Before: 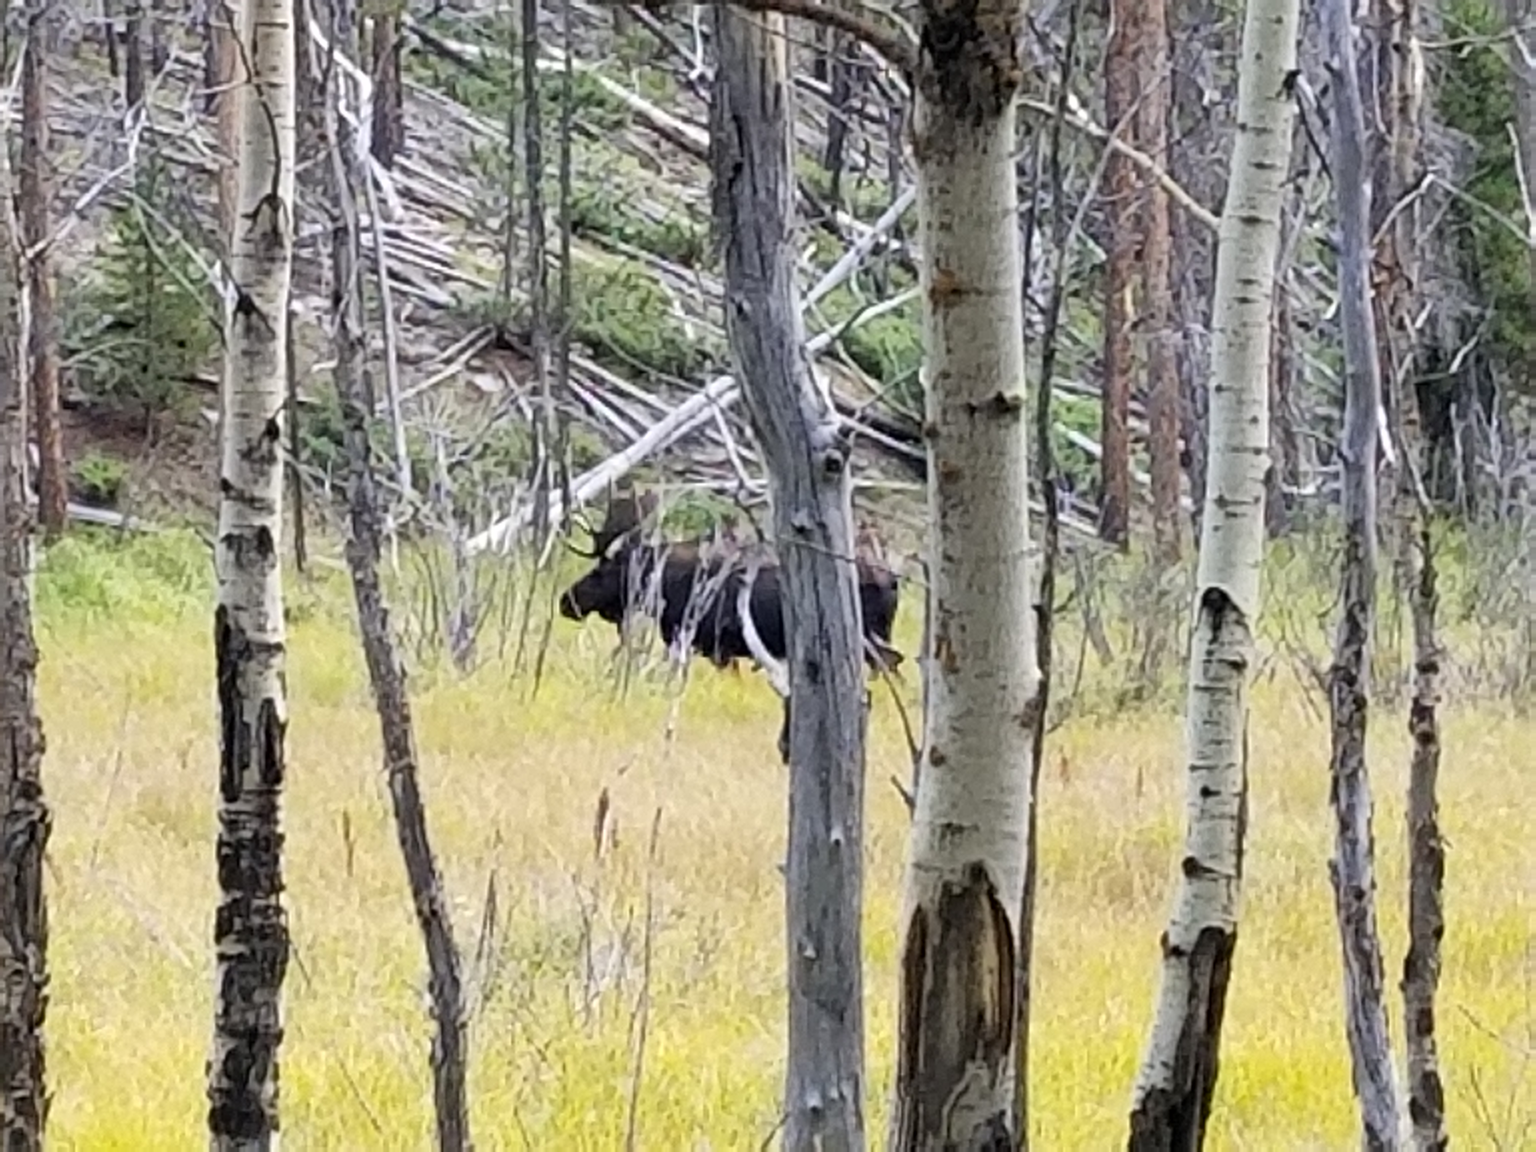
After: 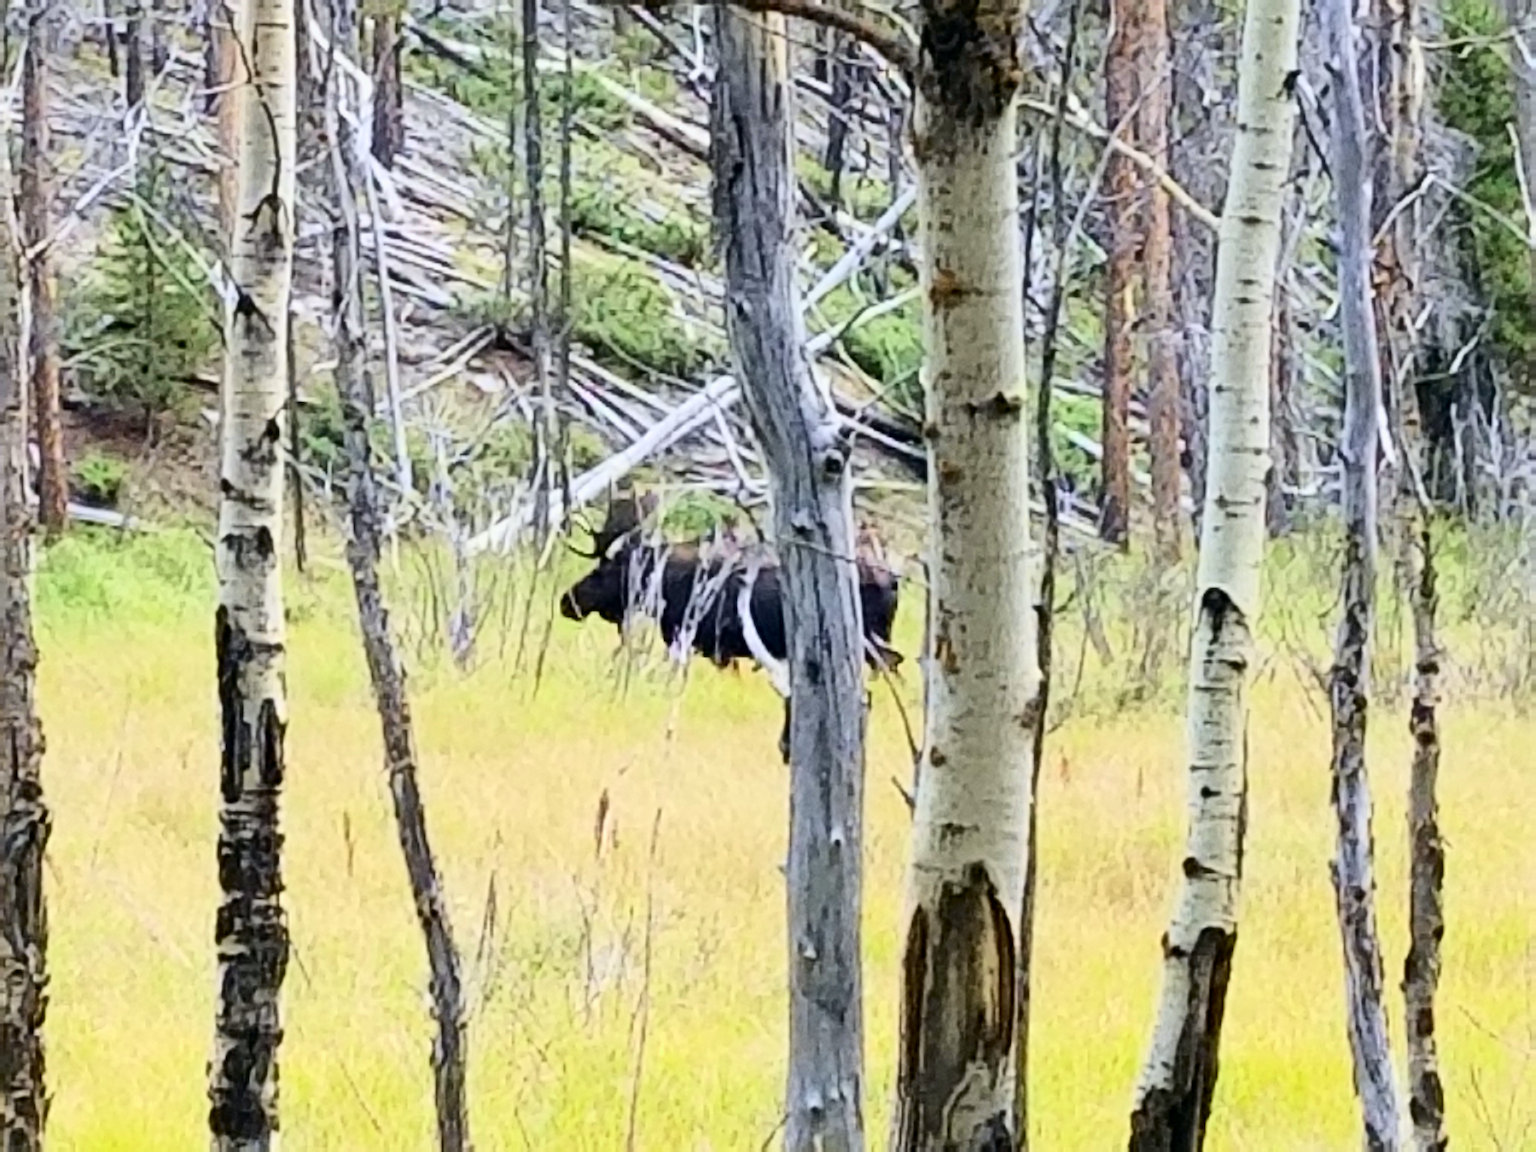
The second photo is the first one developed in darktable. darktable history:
tone curve: curves: ch0 [(0, 0) (0.114, 0.083) (0.291, 0.3) (0.447, 0.535) (0.602, 0.712) (0.772, 0.864) (0.999, 0.978)]; ch1 [(0, 0) (0.389, 0.352) (0.458, 0.433) (0.486, 0.474) (0.509, 0.505) (0.535, 0.541) (0.555, 0.557) (0.677, 0.724) (1, 1)]; ch2 [(0, 0) (0.369, 0.388) (0.449, 0.431) (0.501, 0.5) (0.528, 0.552) (0.561, 0.596) (0.697, 0.721) (1, 1)], color space Lab, independent channels, preserve colors none
